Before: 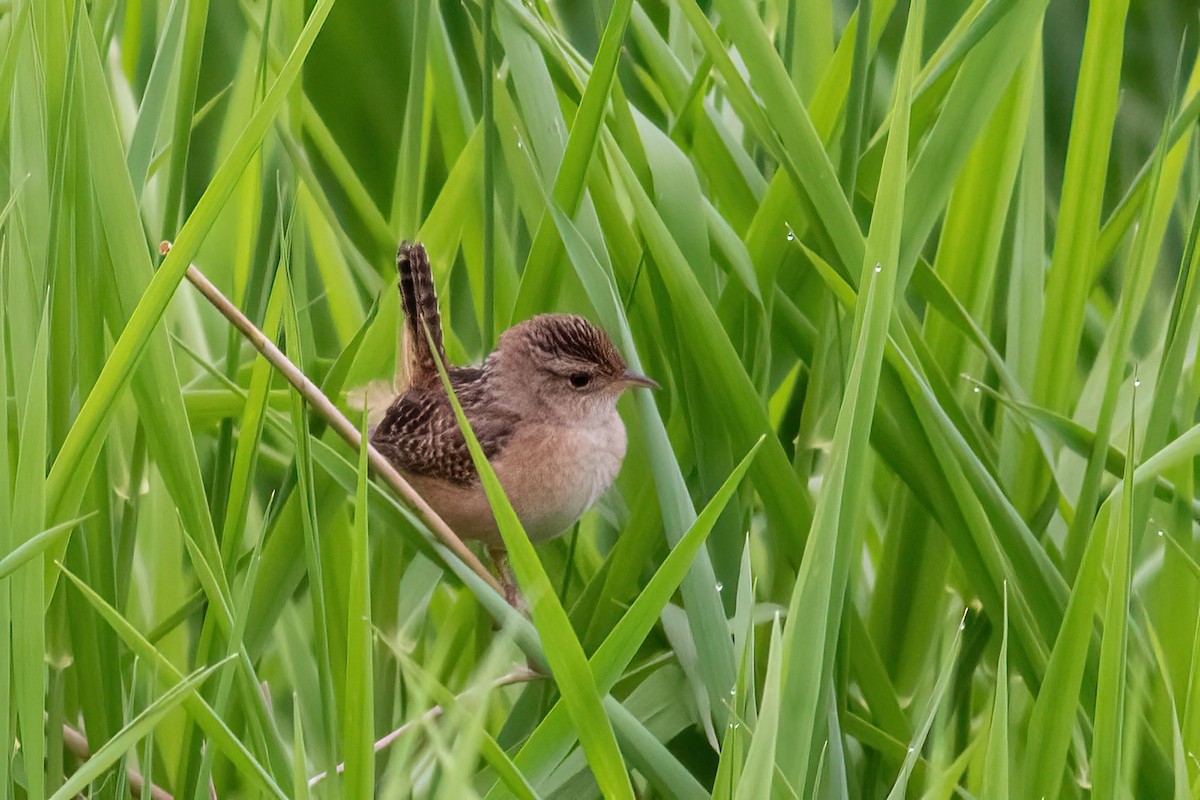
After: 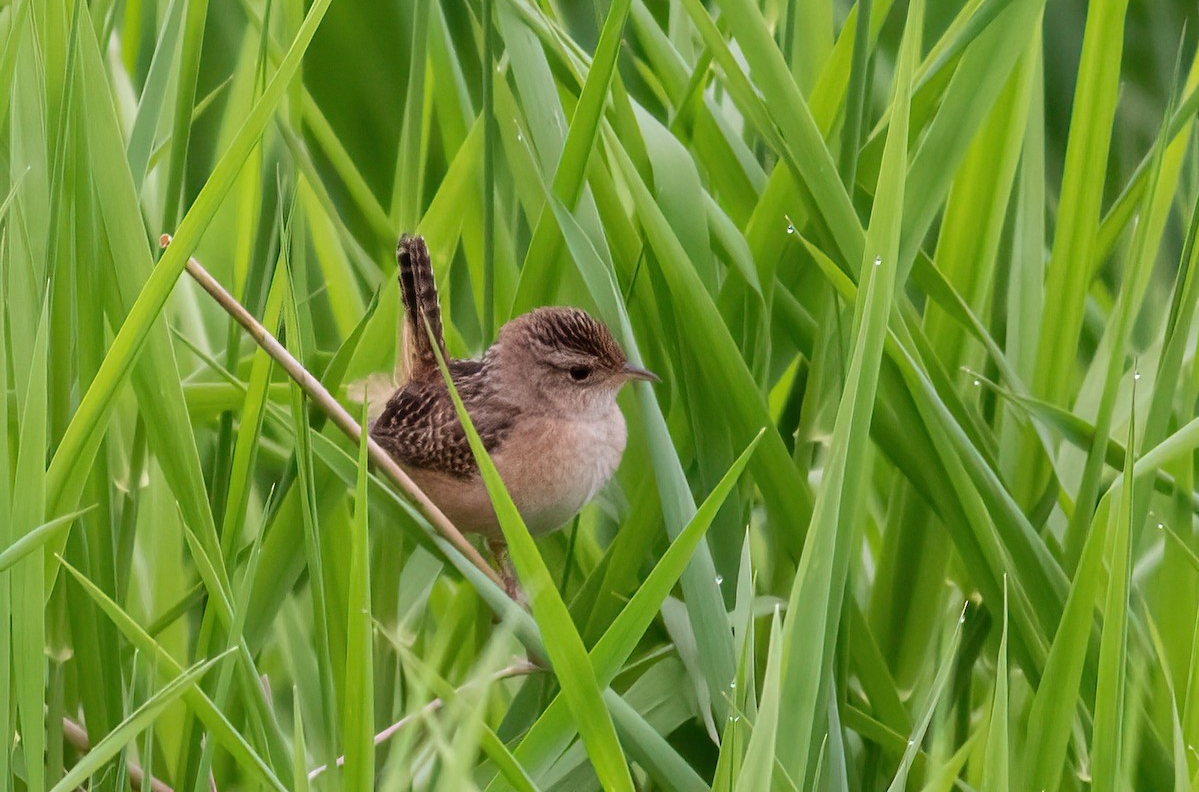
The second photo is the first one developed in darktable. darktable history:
crop: top 0.966%, right 0.053%
